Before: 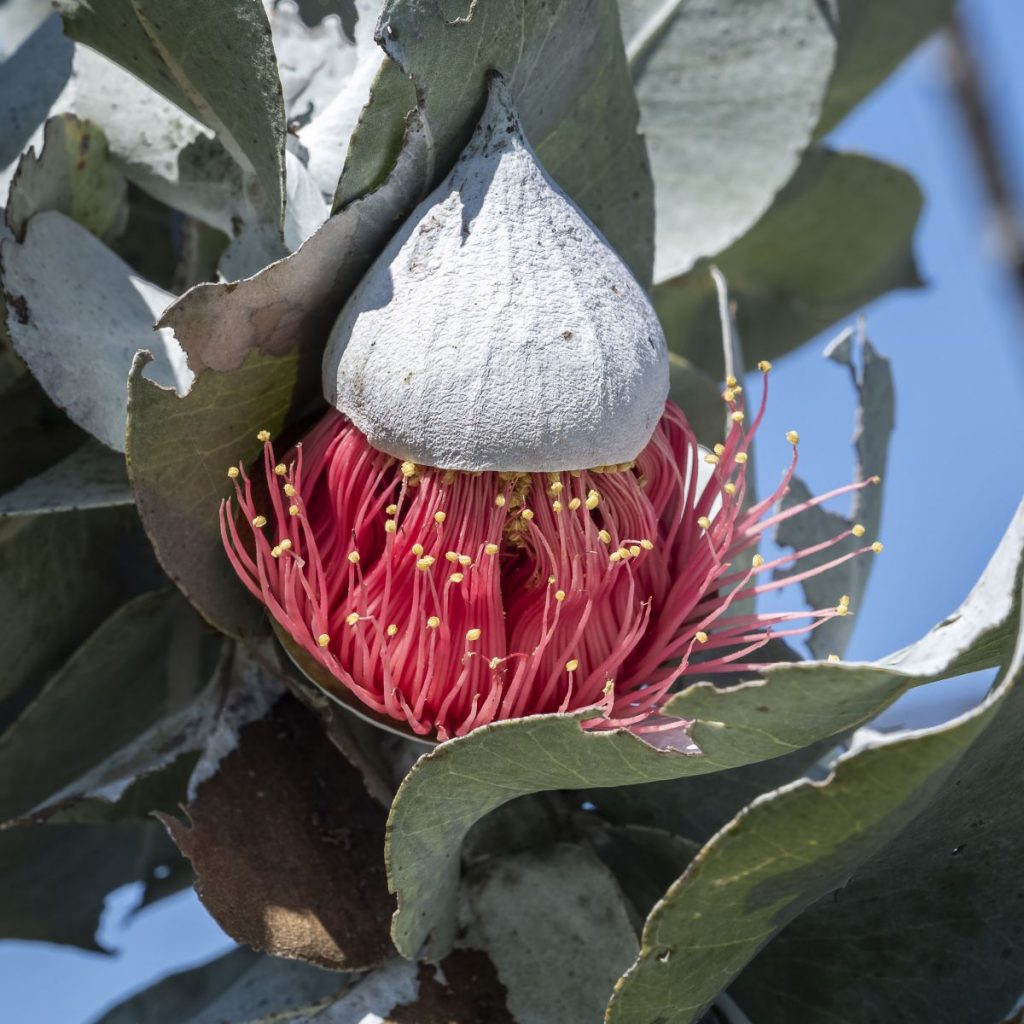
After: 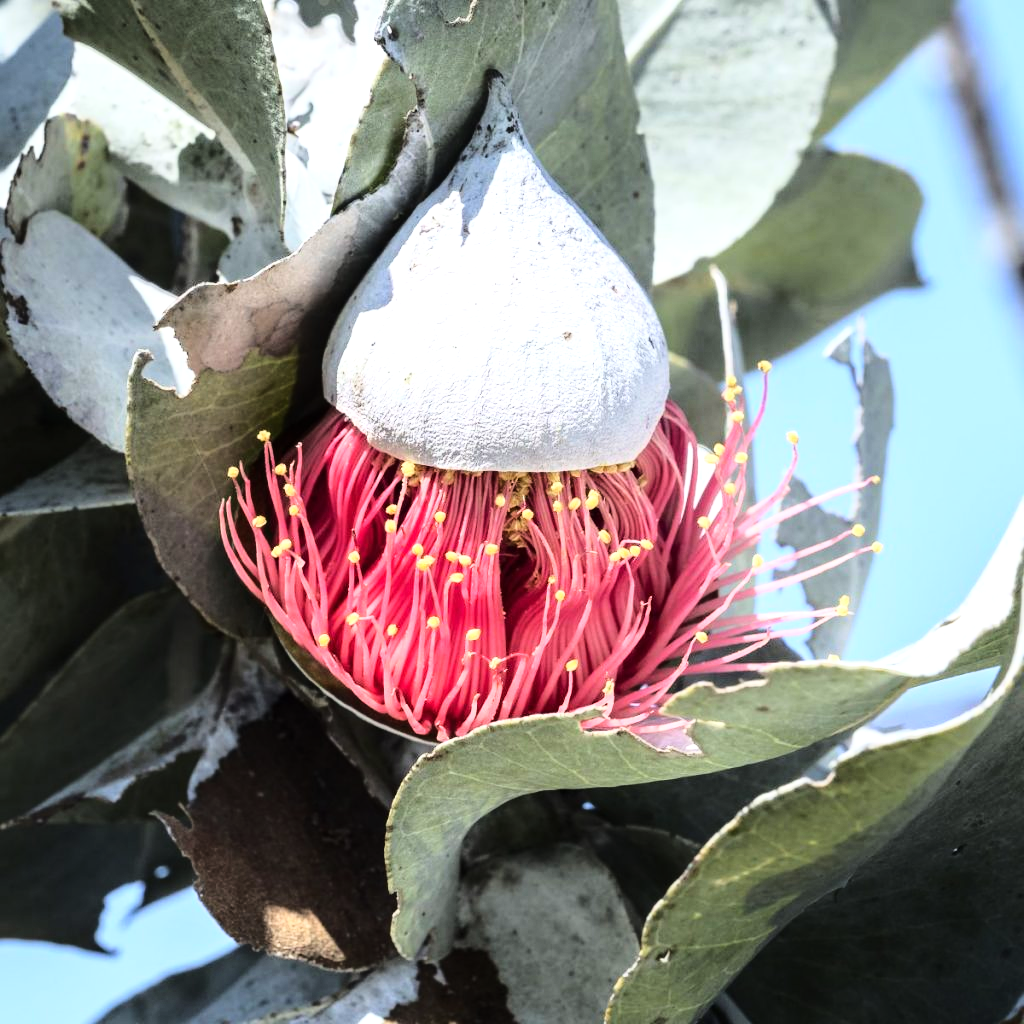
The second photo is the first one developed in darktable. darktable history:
contrast equalizer: y [[0.5 ×6], [0.5 ×6], [0.5, 0.5, 0.501, 0.545, 0.707, 0.863], [0 ×6], [0 ×6]], mix -0.993
base curve: curves: ch0 [(0, 0) (0.028, 0.03) (0.121, 0.232) (0.46, 0.748) (0.859, 0.968) (1, 1)]
tone equalizer: -8 EV -0.72 EV, -7 EV -0.704 EV, -6 EV -0.628 EV, -5 EV -0.381 EV, -3 EV 0.373 EV, -2 EV 0.6 EV, -1 EV 0.699 EV, +0 EV 0.754 EV, mask exposure compensation -0.513 EV
